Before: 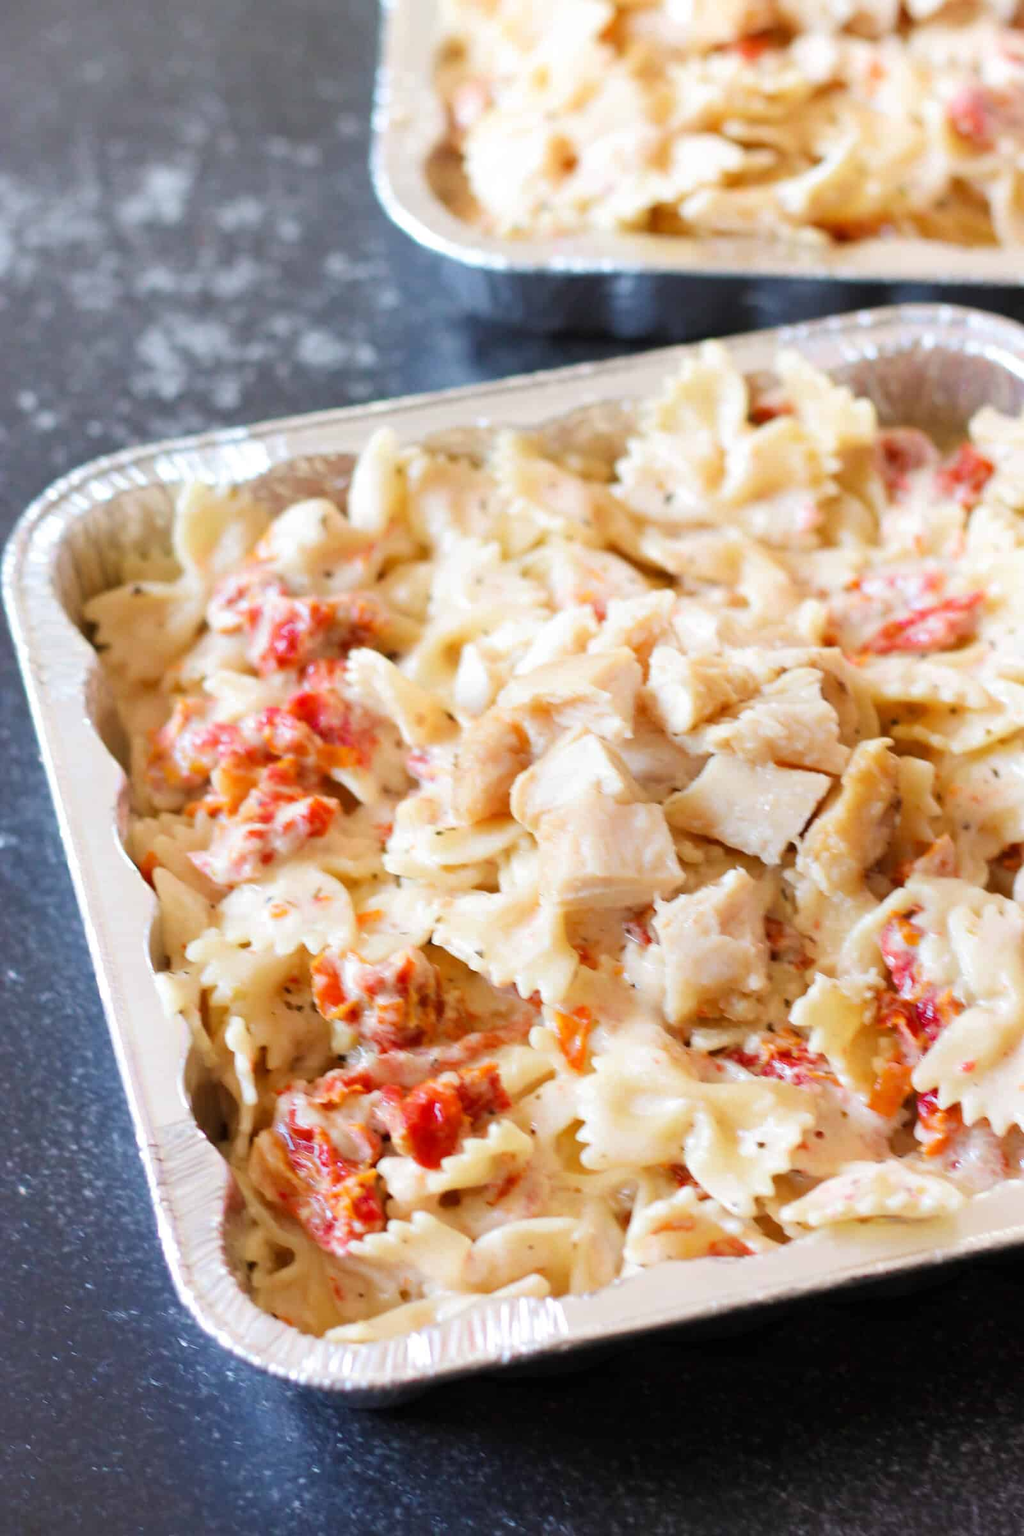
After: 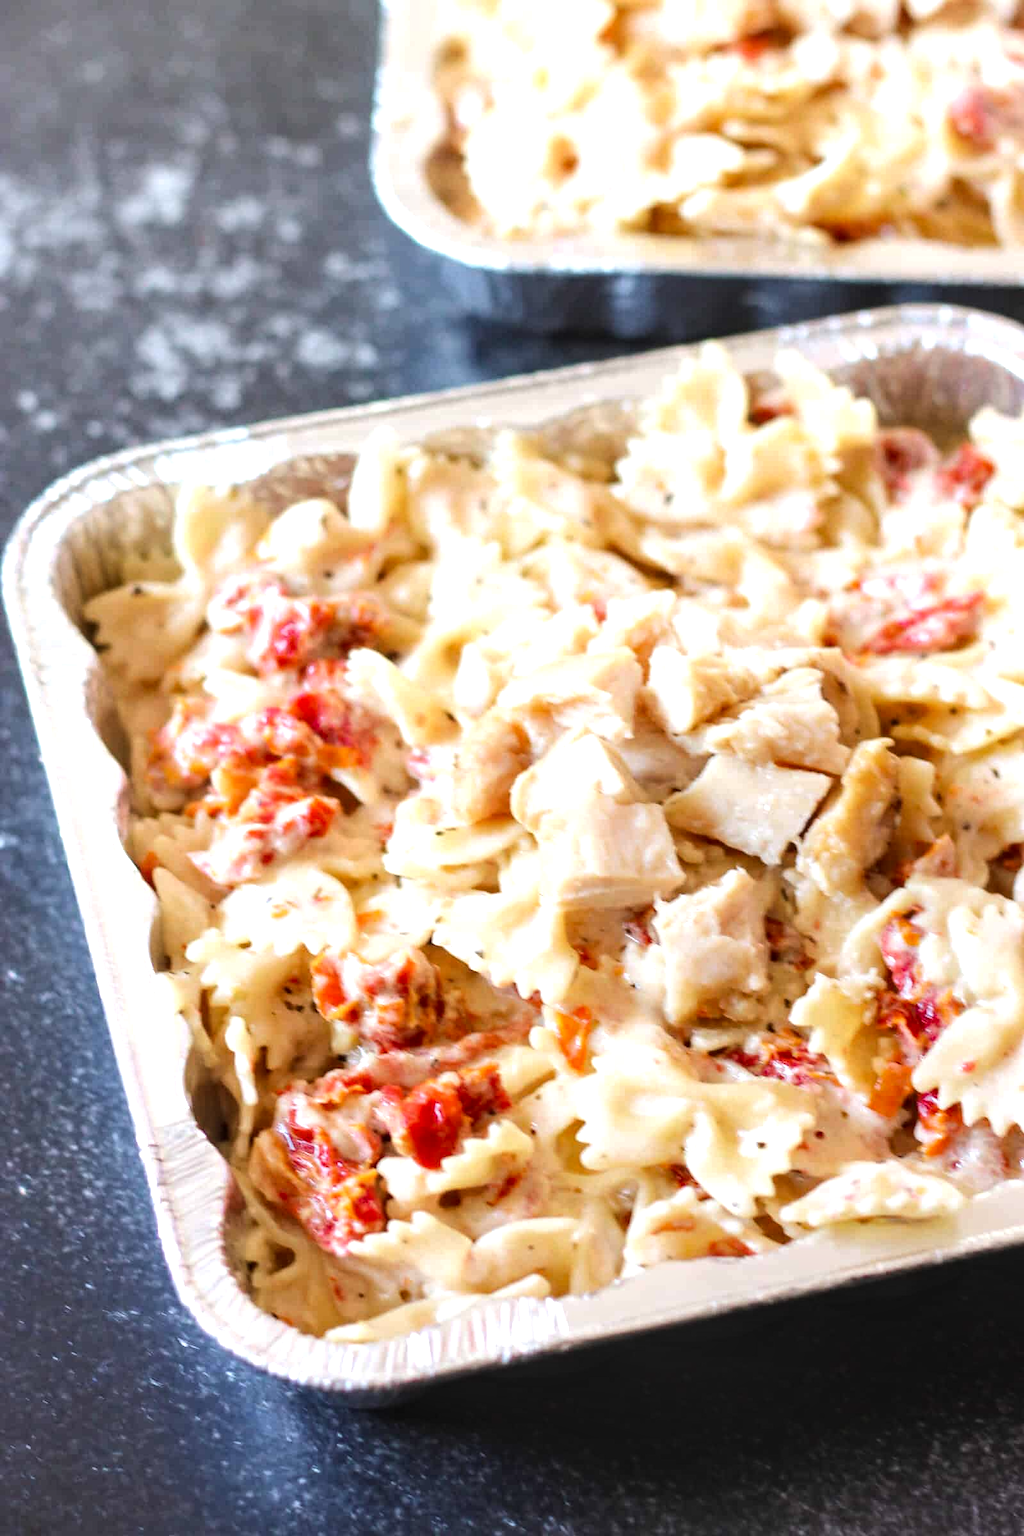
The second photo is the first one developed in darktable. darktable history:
local contrast: detail 130%
tone equalizer: -8 EV -0.377 EV, -7 EV -0.38 EV, -6 EV -0.324 EV, -5 EV -0.261 EV, -3 EV 0.2 EV, -2 EV 0.328 EV, -1 EV 0.374 EV, +0 EV 0.406 EV, edges refinement/feathering 500, mask exposure compensation -1.57 EV, preserve details no
